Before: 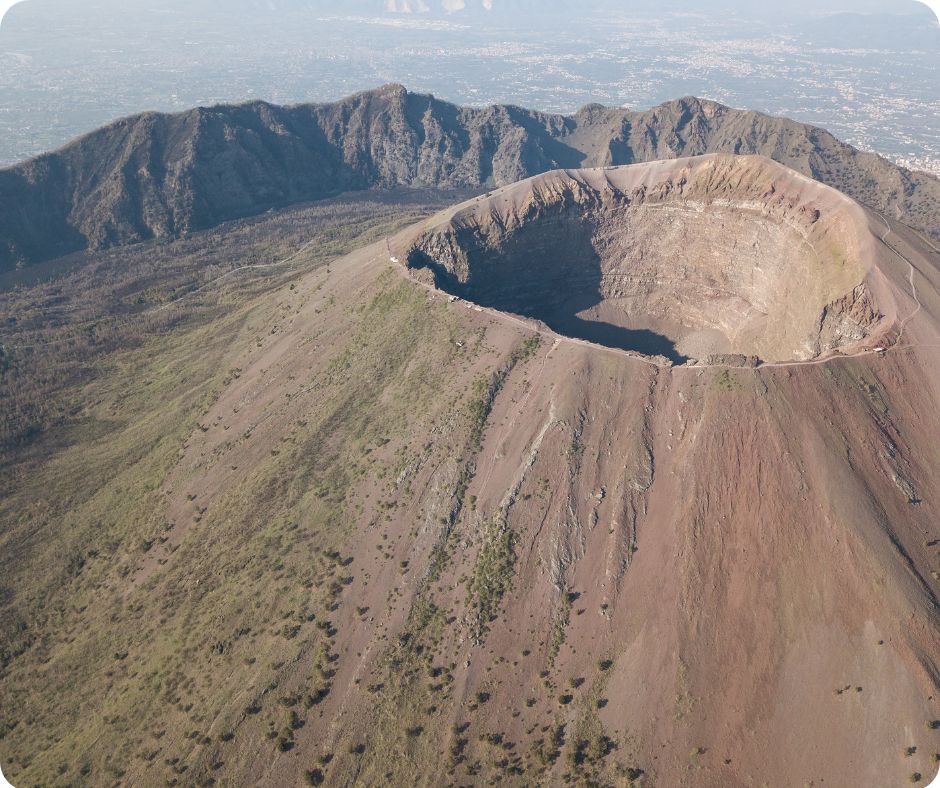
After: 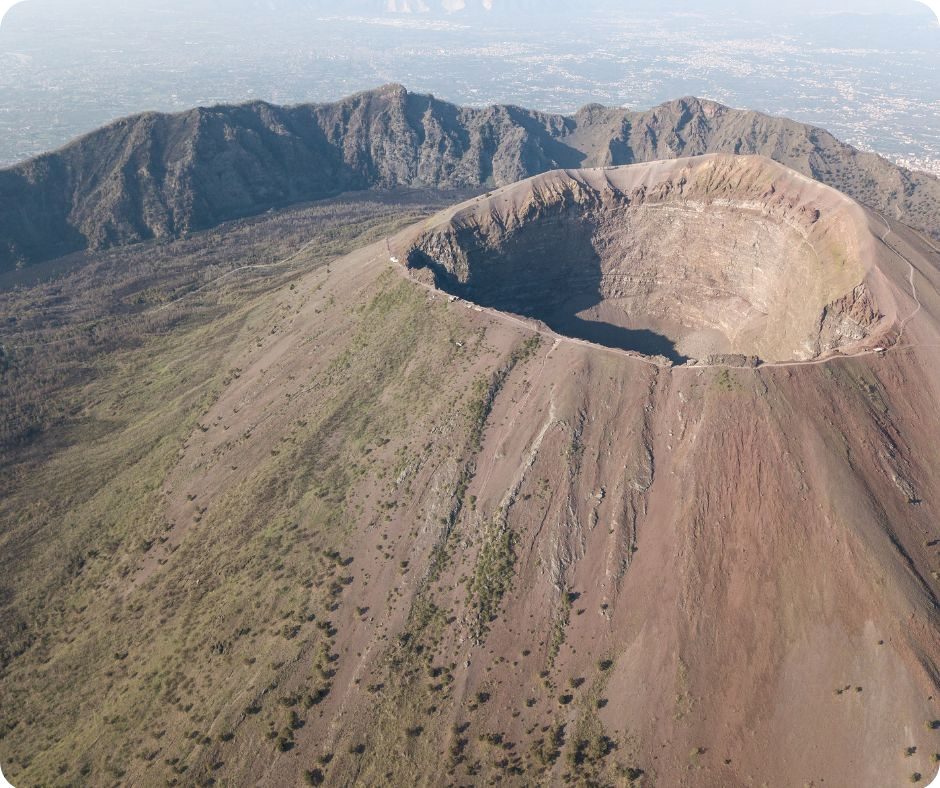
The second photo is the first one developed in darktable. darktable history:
shadows and highlights: shadows -25.27, highlights 50.92, soften with gaussian
local contrast: highlights 101%, shadows 97%, detail 119%, midtone range 0.2
